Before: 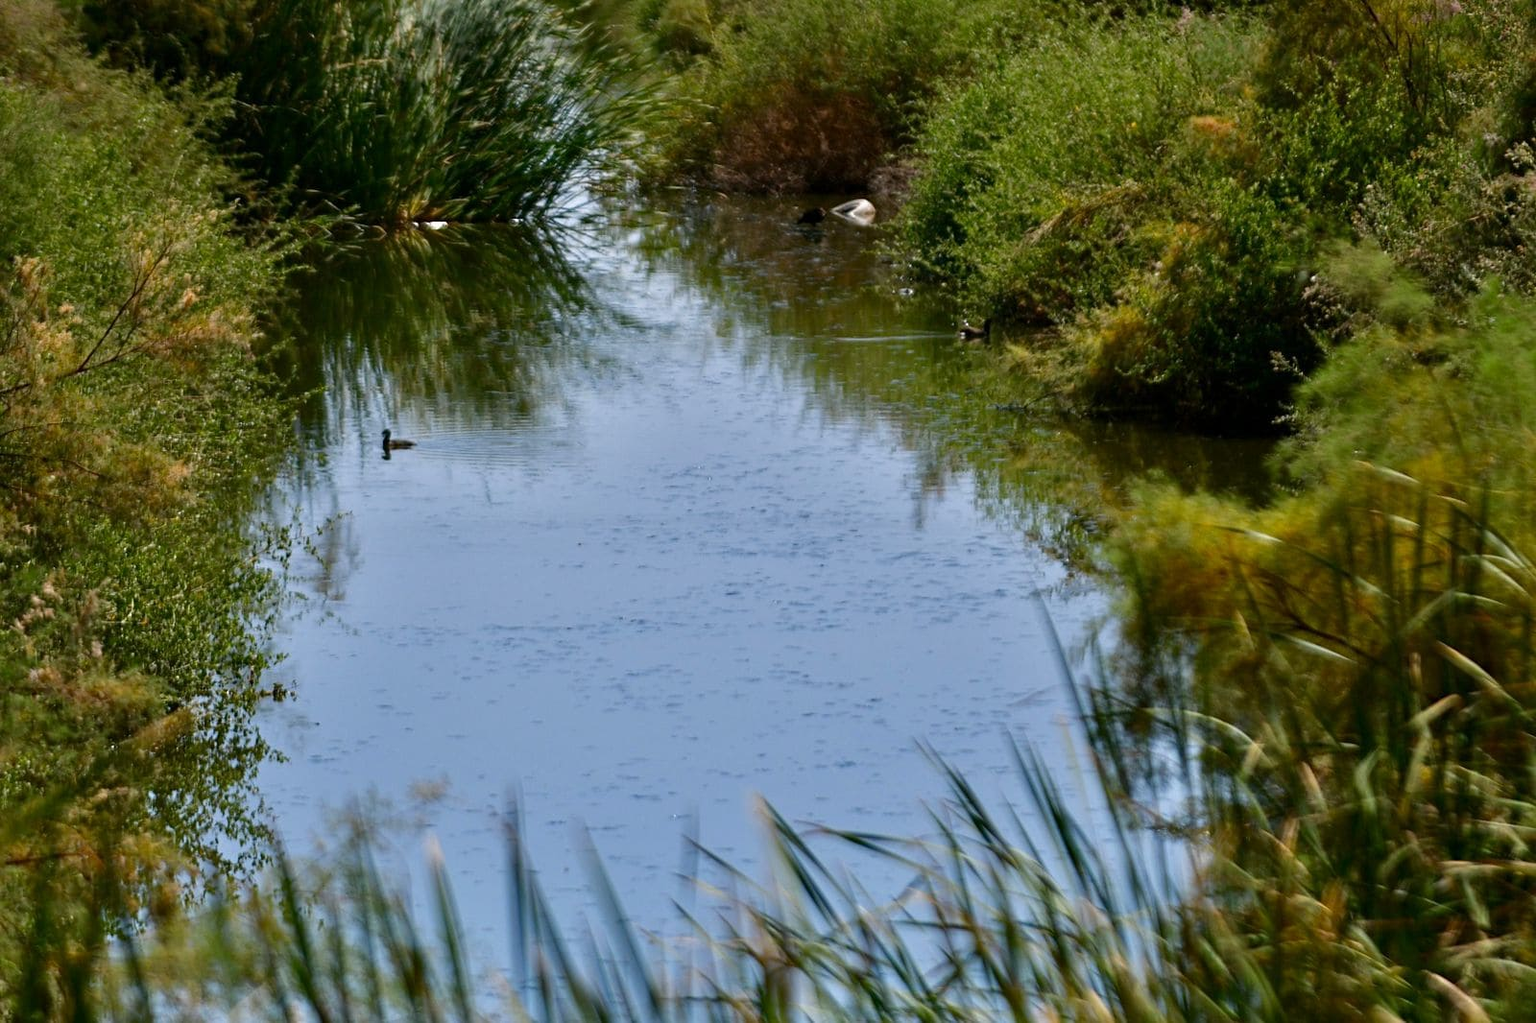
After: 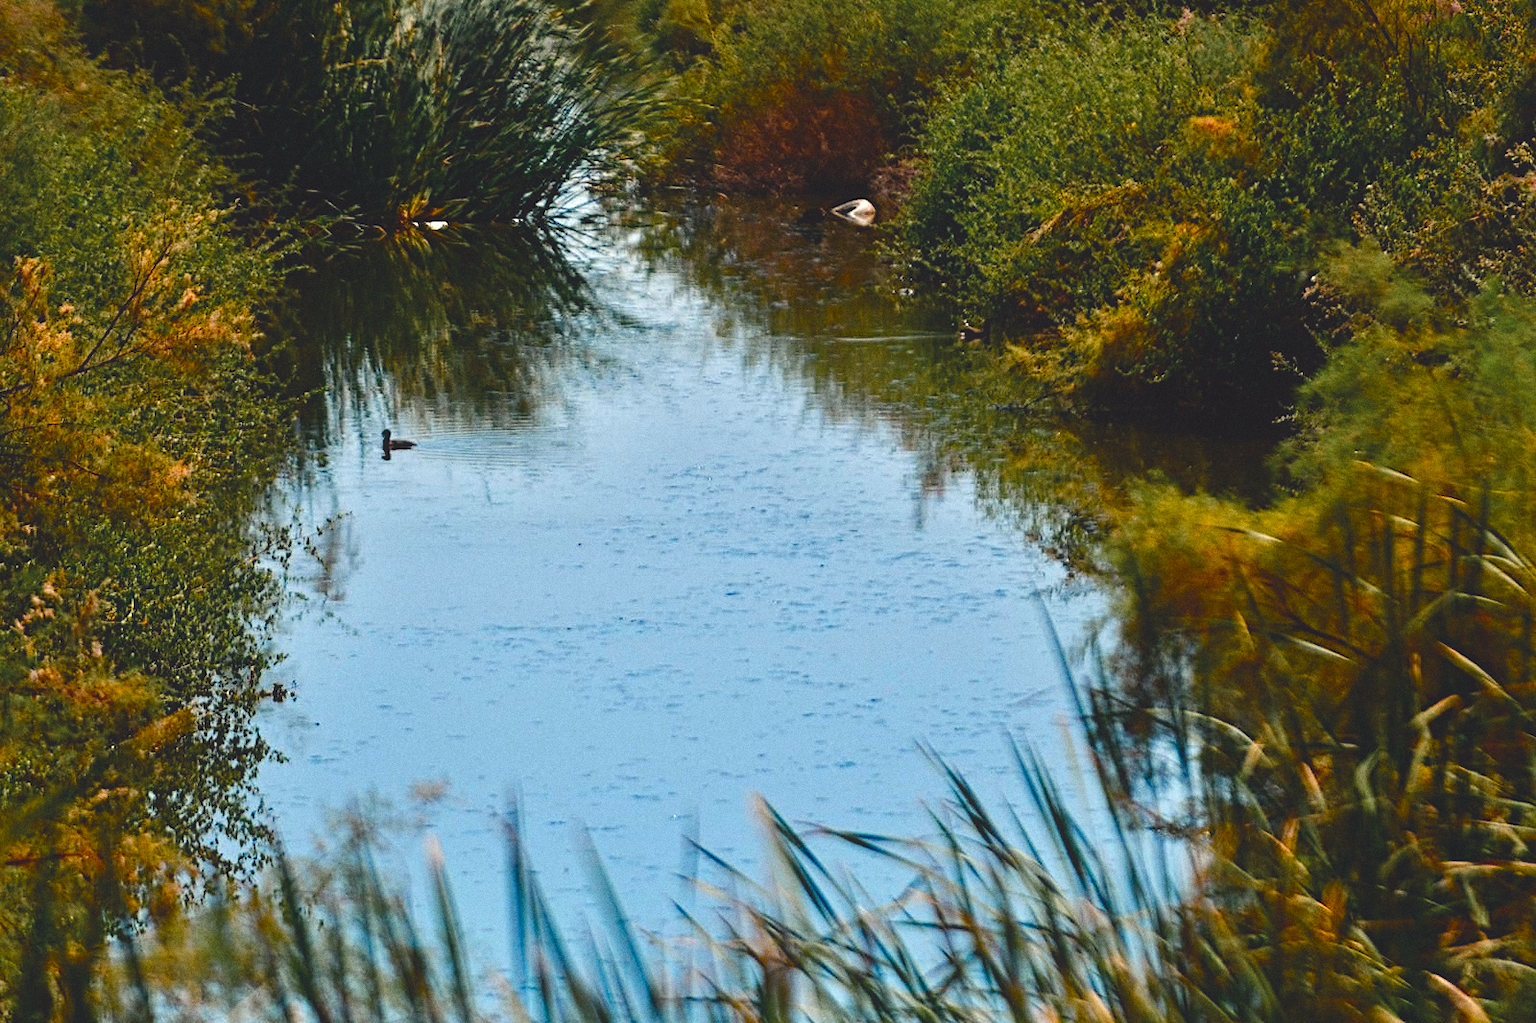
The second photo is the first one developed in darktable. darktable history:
contrast equalizer "negative clarity": octaves 7, y [[0.6 ×6], [0.55 ×6], [0 ×6], [0 ×6], [0 ×6]], mix -0.3
diffuse or sharpen "_builtin_sharpen demosaicing | AA filter": edge sensitivity 1, 1st order anisotropy 100%, 2nd order anisotropy 100%, 3rd order anisotropy 100%, 4th order anisotropy 100%, 1st order speed -25%, 2nd order speed -25%, 3rd order speed -25%, 4th order speed -25%
diffuse or sharpen "bloom 20%": radius span 32, 1st order speed 50%, 2nd order speed 50%, 3rd order speed 50%, 4th order speed 50% | blend: blend mode normal, opacity 20%; mask: uniform (no mask)
grain "film": coarseness 0.09 ISO
rgb primaries "creative | pacific": red hue -0.042, red purity 1.1, green hue 0.047, green purity 1.12, blue hue -0.089, blue purity 0.88
tone equalizer "_builtin_contrast tone curve | soft": -8 EV -0.417 EV, -7 EV -0.389 EV, -6 EV -0.333 EV, -5 EV -0.222 EV, -3 EV 0.222 EV, -2 EV 0.333 EV, -1 EV 0.389 EV, +0 EV 0.417 EV, edges refinement/feathering 500, mask exposure compensation -1.57 EV, preserve details no
color equalizer "creative | pacific": saturation › orange 1.03, saturation › yellow 0.883, saturation › green 0.883, saturation › blue 1.08, saturation › magenta 1.05, hue › orange -4.88, hue › green 8.78, brightness › red 1.06, brightness › orange 1.08, brightness › yellow 0.916, brightness › green 0.916, brightness › cyan 1.04, brightness › blue 1.12, brightness › magenta 1.07 | blend: blend mode normal, opacity 100%; mask: uniform (no mask)
color balance rgb "creative | pacific film": shadows lift › chroma 3%, shadows lift › hue 280.8°, power › hue 330°, highlights gain › chroma 3%, highlights gain › hue 75.6°, global offset › luminance 1.5%, perceptual saturation grading › global saturation 20%, perceptual saturation grading › highlights -25%, perceptual saturation grading › shadows 50%, global vibrance 30%
